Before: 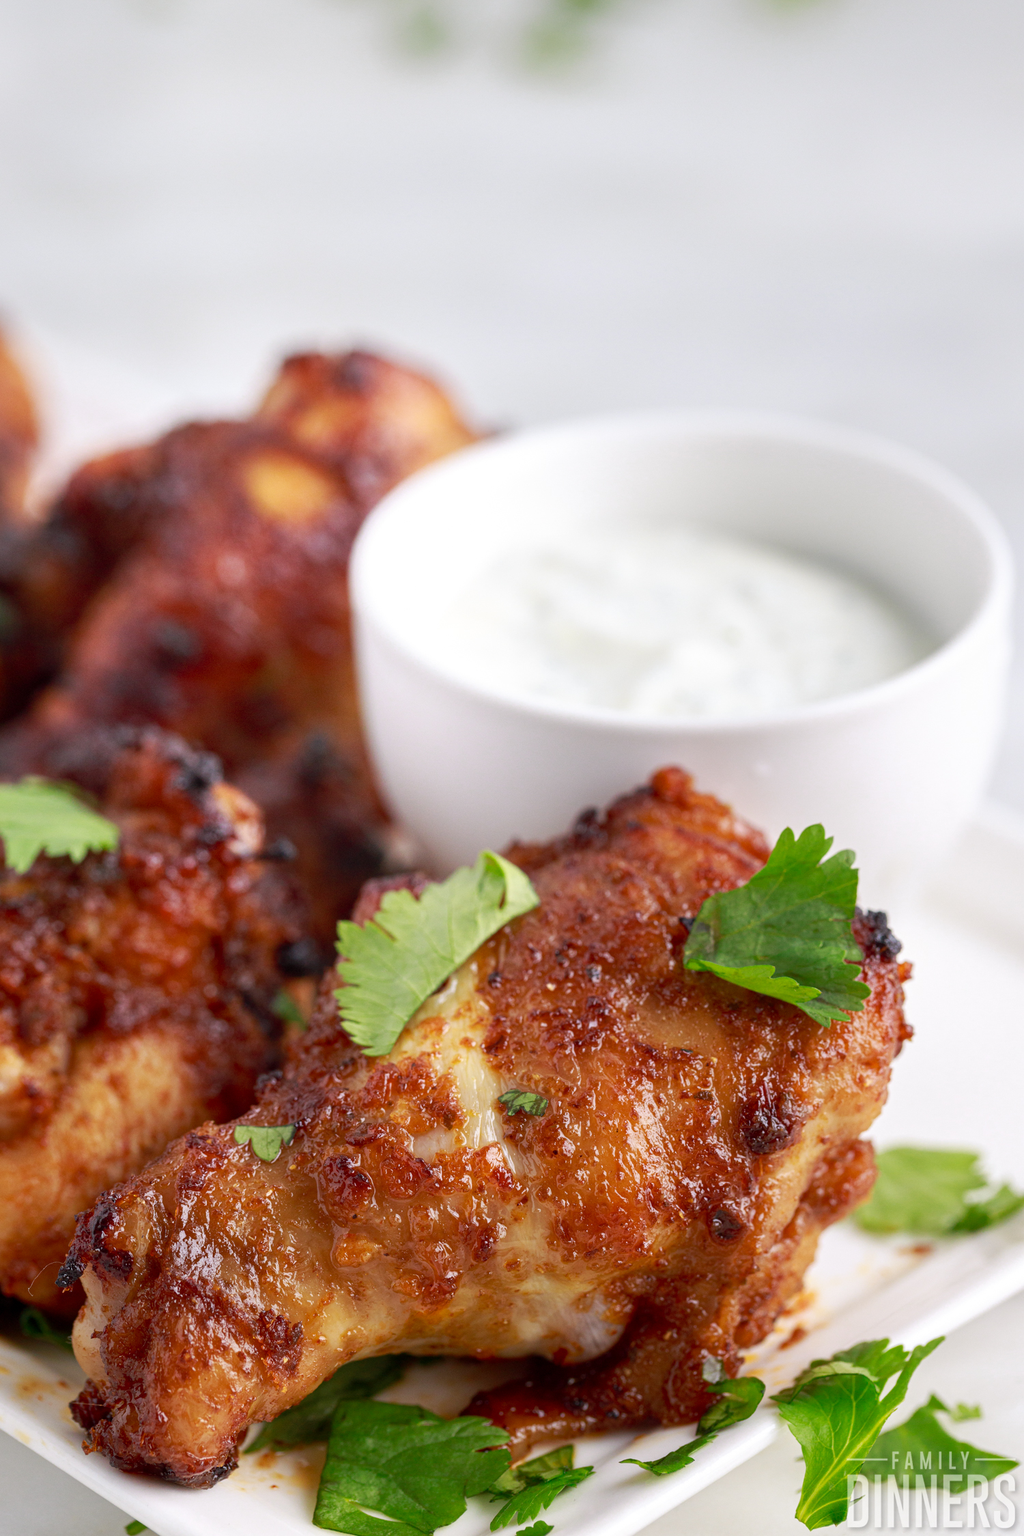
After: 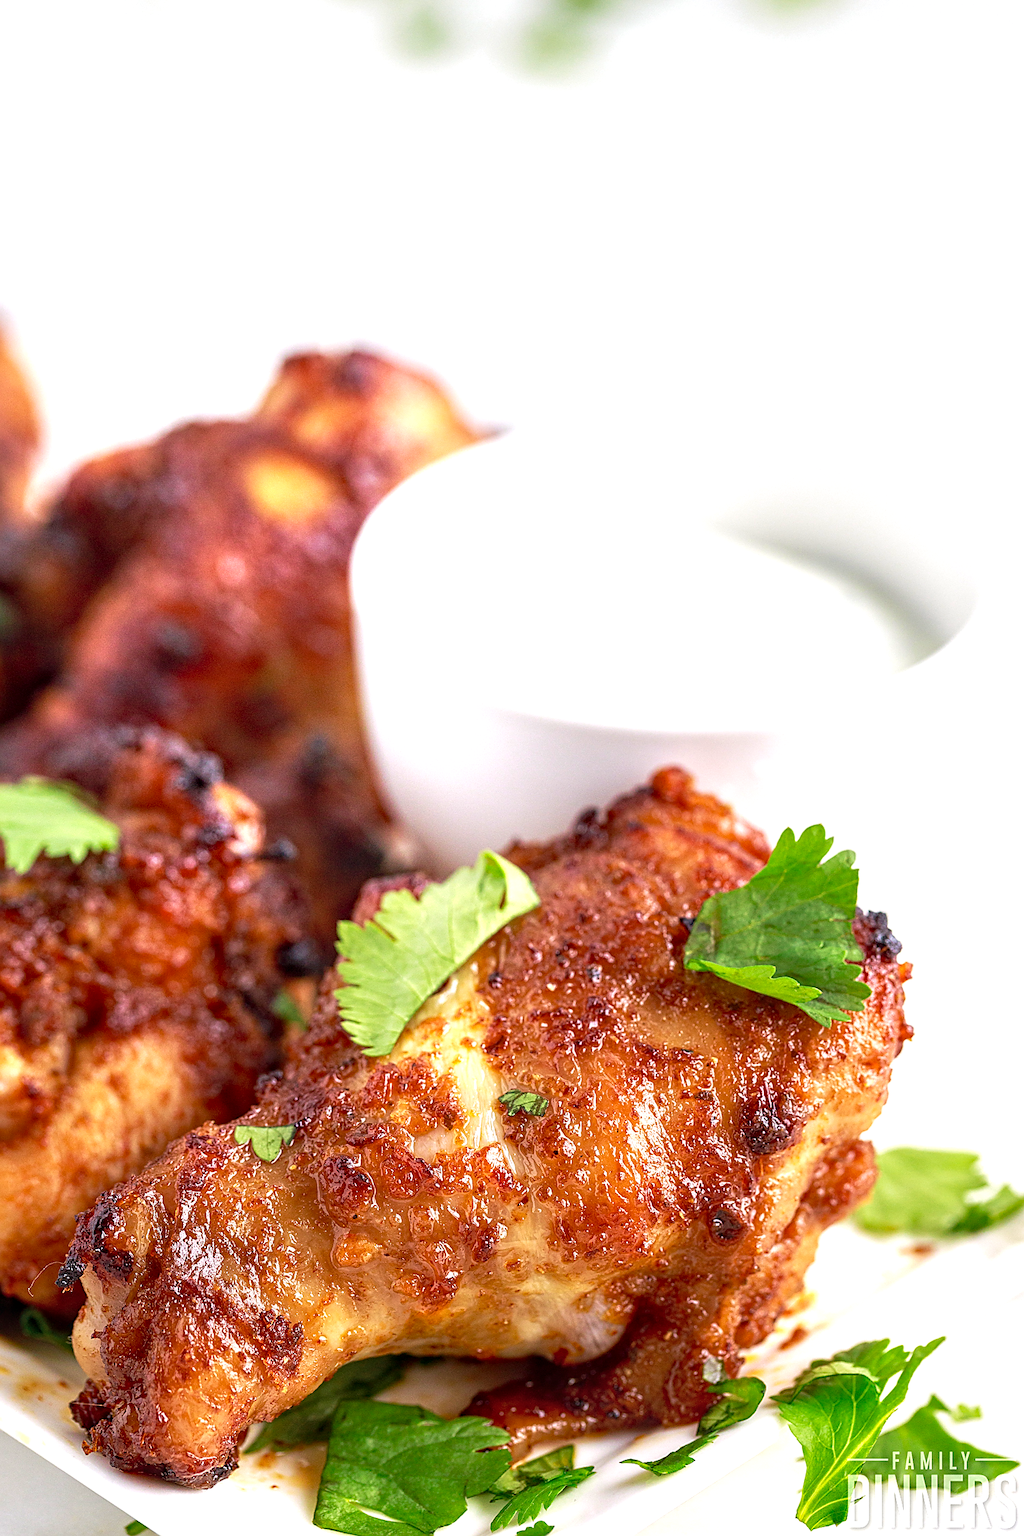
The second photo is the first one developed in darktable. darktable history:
velvia: on, module defaults
exposure: exposure 0.526 EV, compensate highlight preservation false
haze removal: compatibility mode true, adaptive false
sharpen: radius 1.389, amount 1.258, threshold 0.733
local contrast: on, module defaults
levels: levels [0, 0.476, 0.951]
